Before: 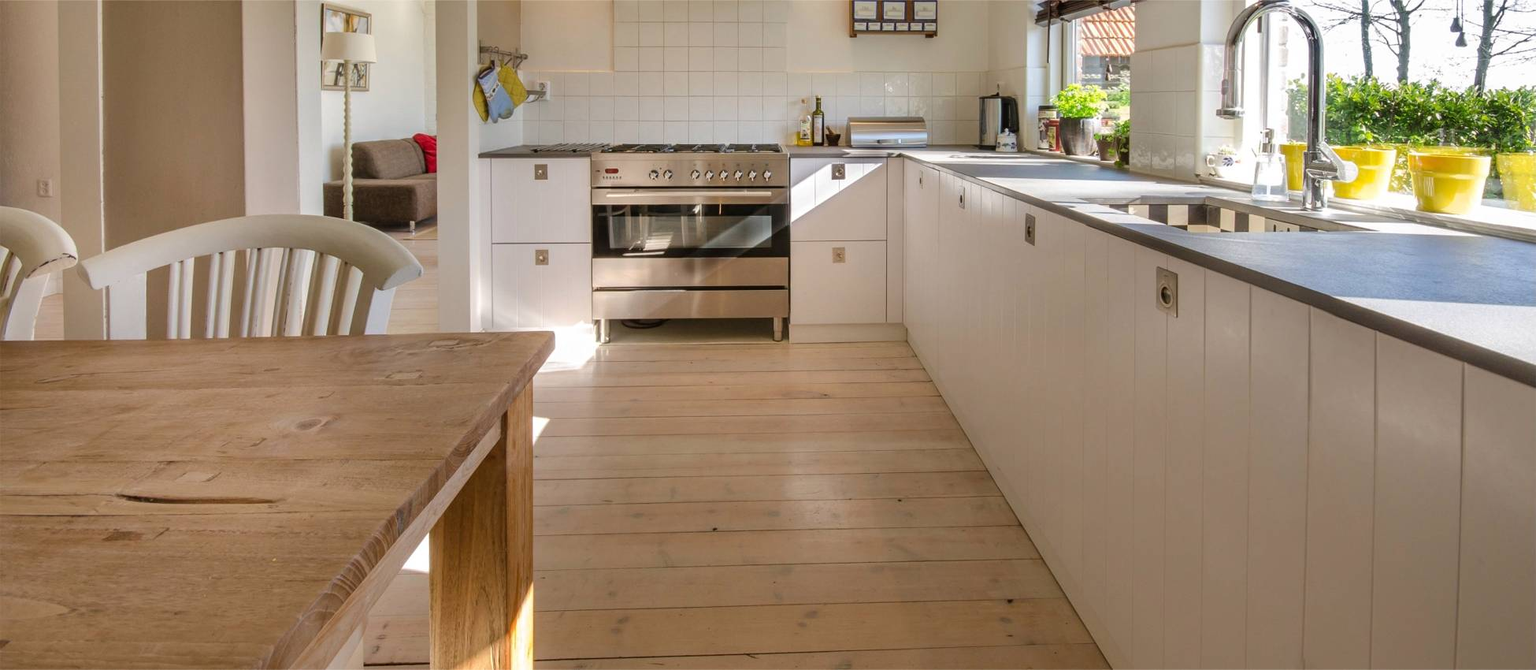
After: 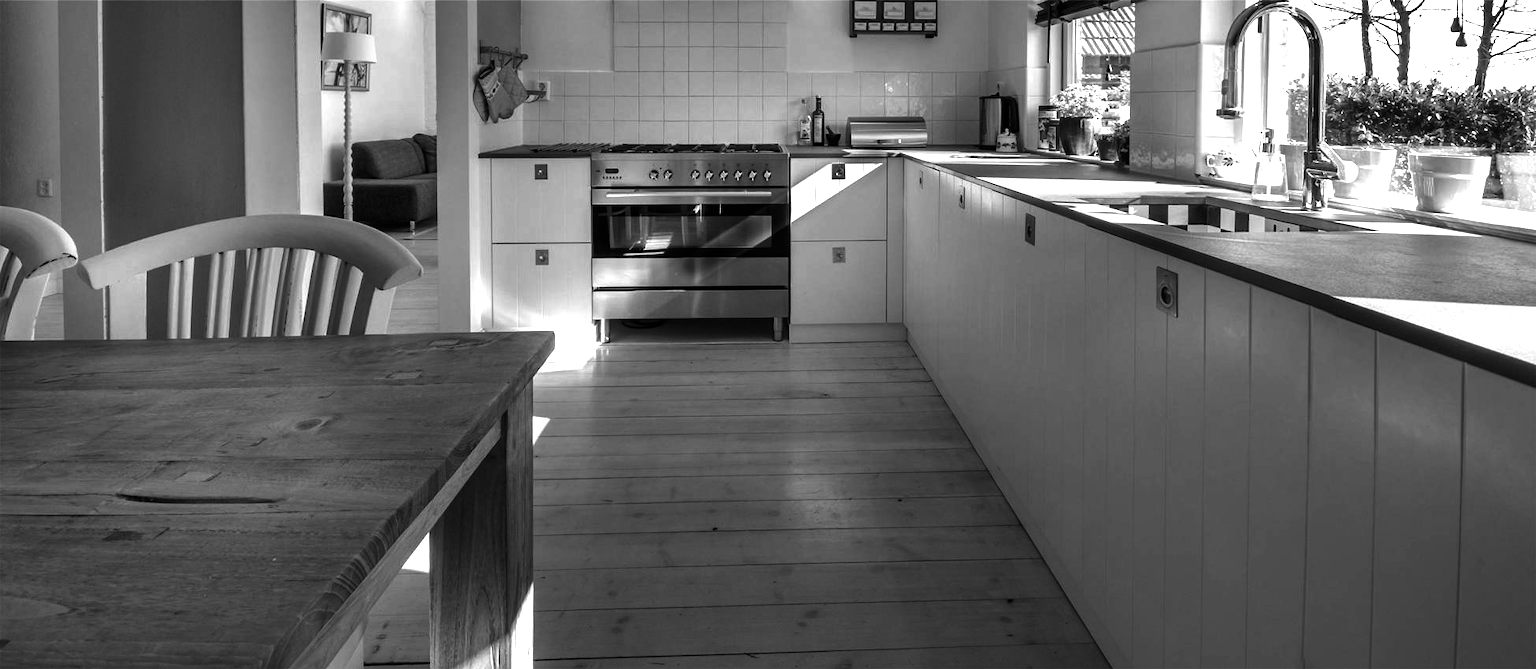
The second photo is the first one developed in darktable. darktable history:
exposure: black level correction 0.001, exposure 0.5 EV, compensate exposure bias true, compensate highlight preservation false
contrast brightness saturation: contrast -0.03, brightness -0.59, saturation -1
